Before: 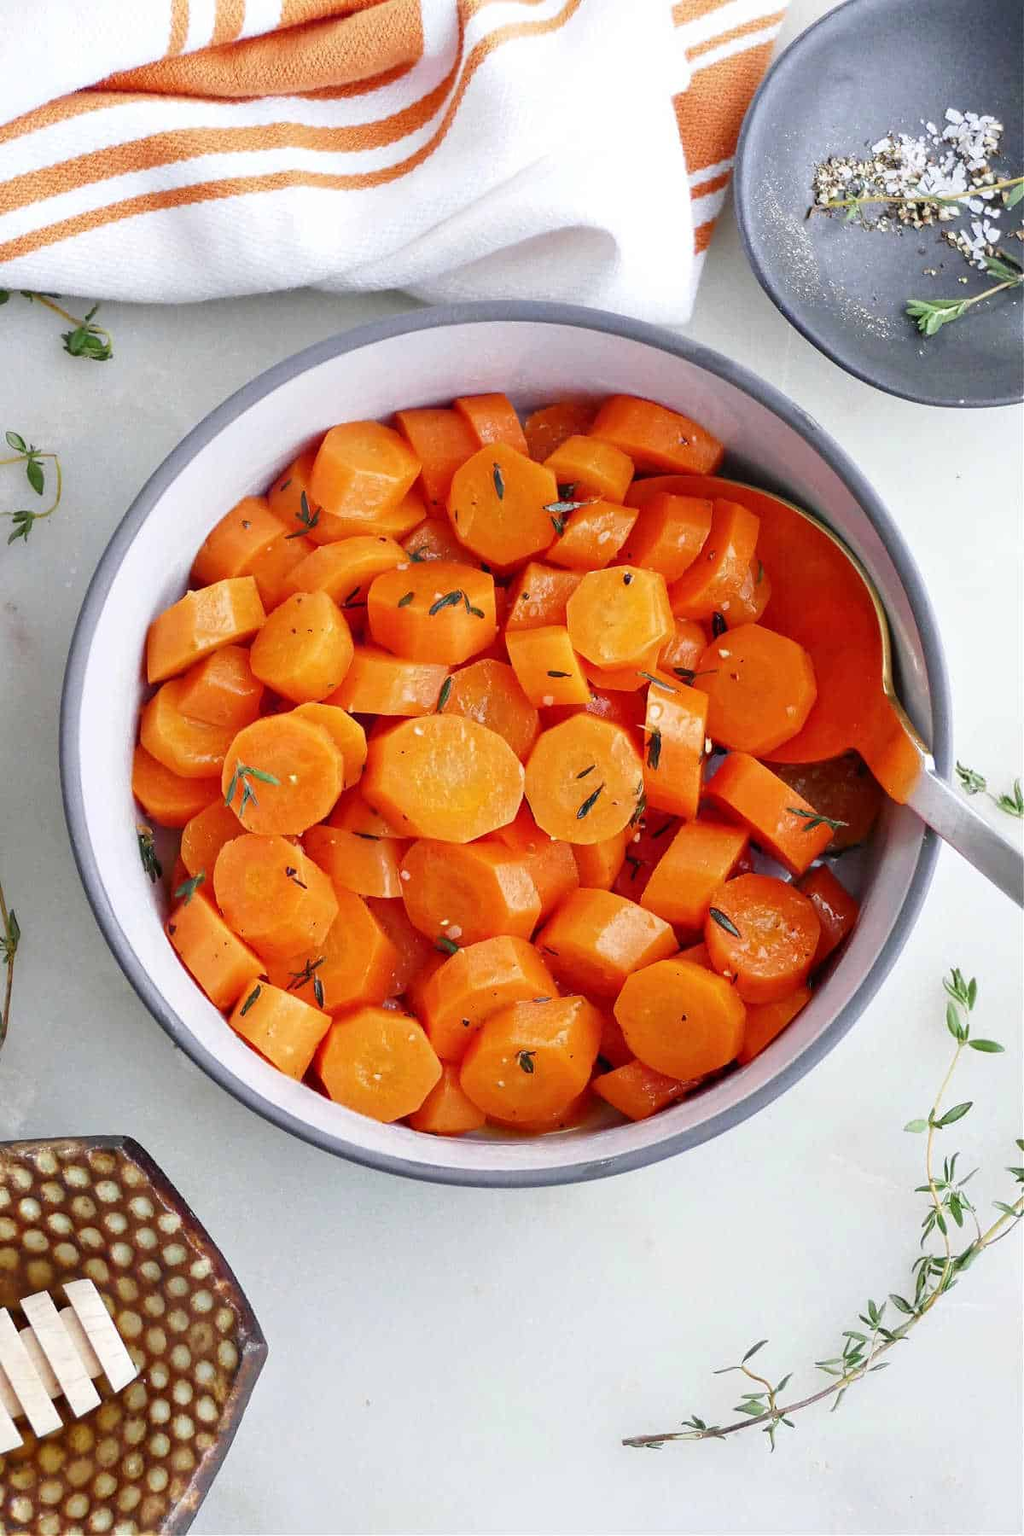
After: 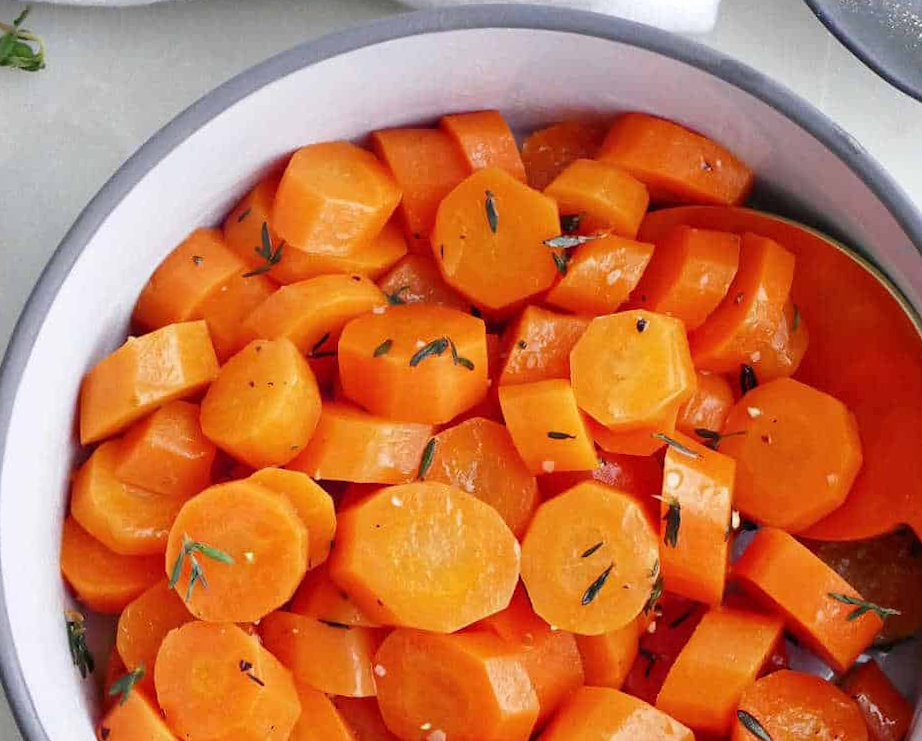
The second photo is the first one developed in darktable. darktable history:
rotate and perspective: rotation 0.226°, lens shift (vertical) -0.042, crop left 0.023, crop right 0.982, crop top 0.006, crop bottom 0.994
crop: left 7.036%, top 18.398%, right 14.379%, bottom 40.043%
